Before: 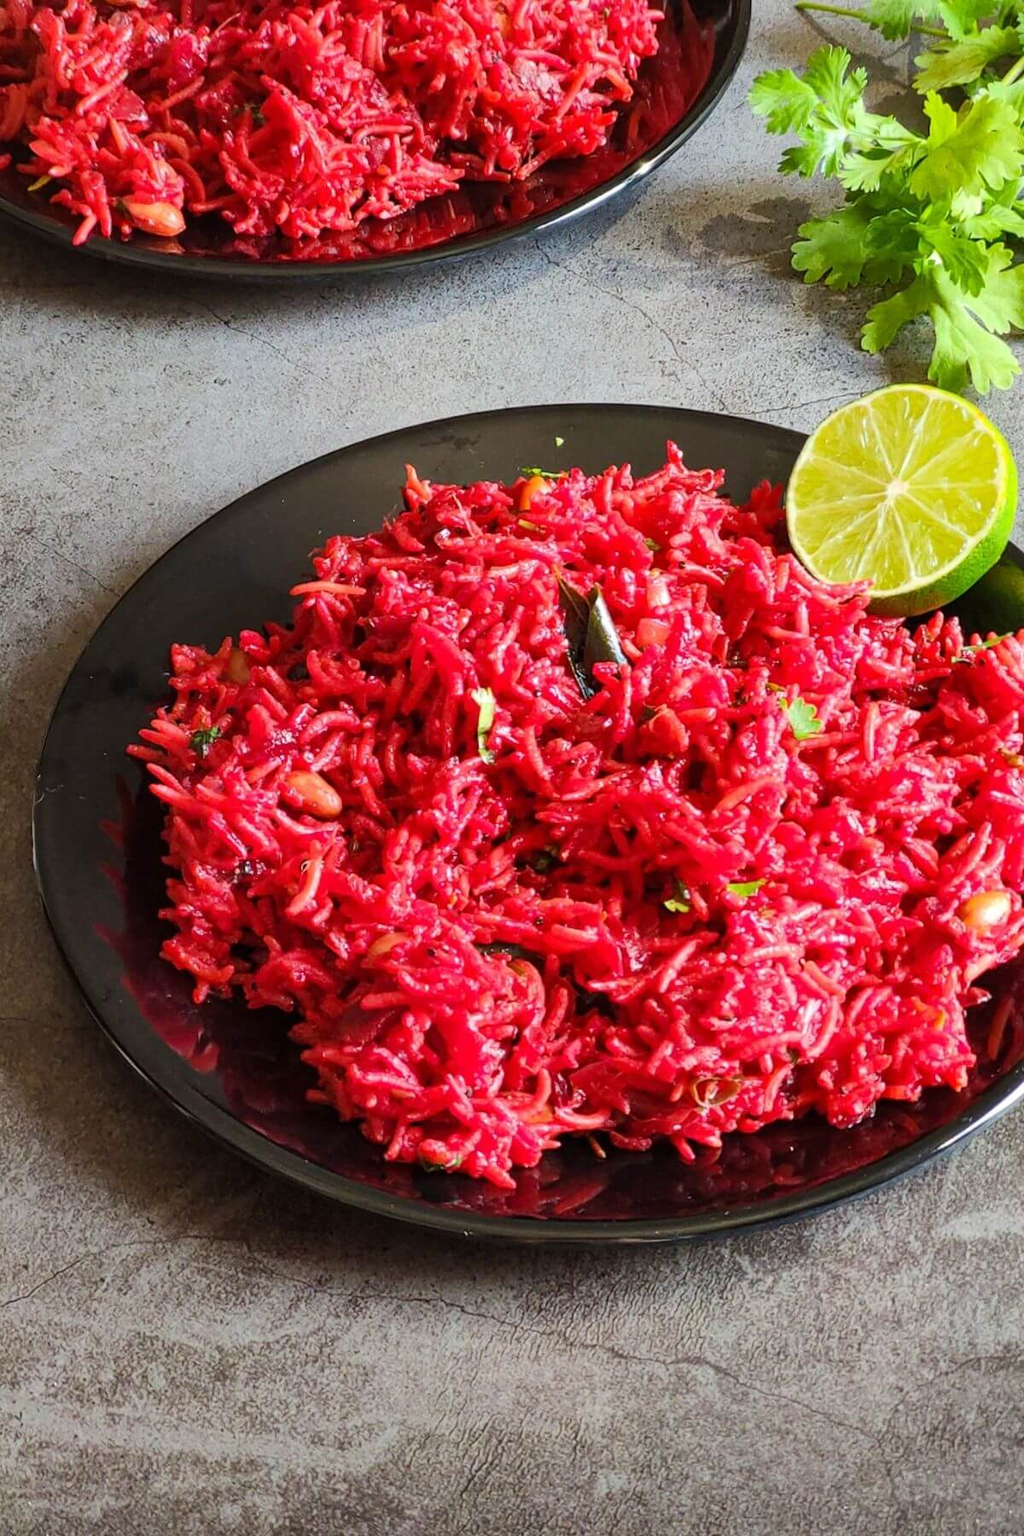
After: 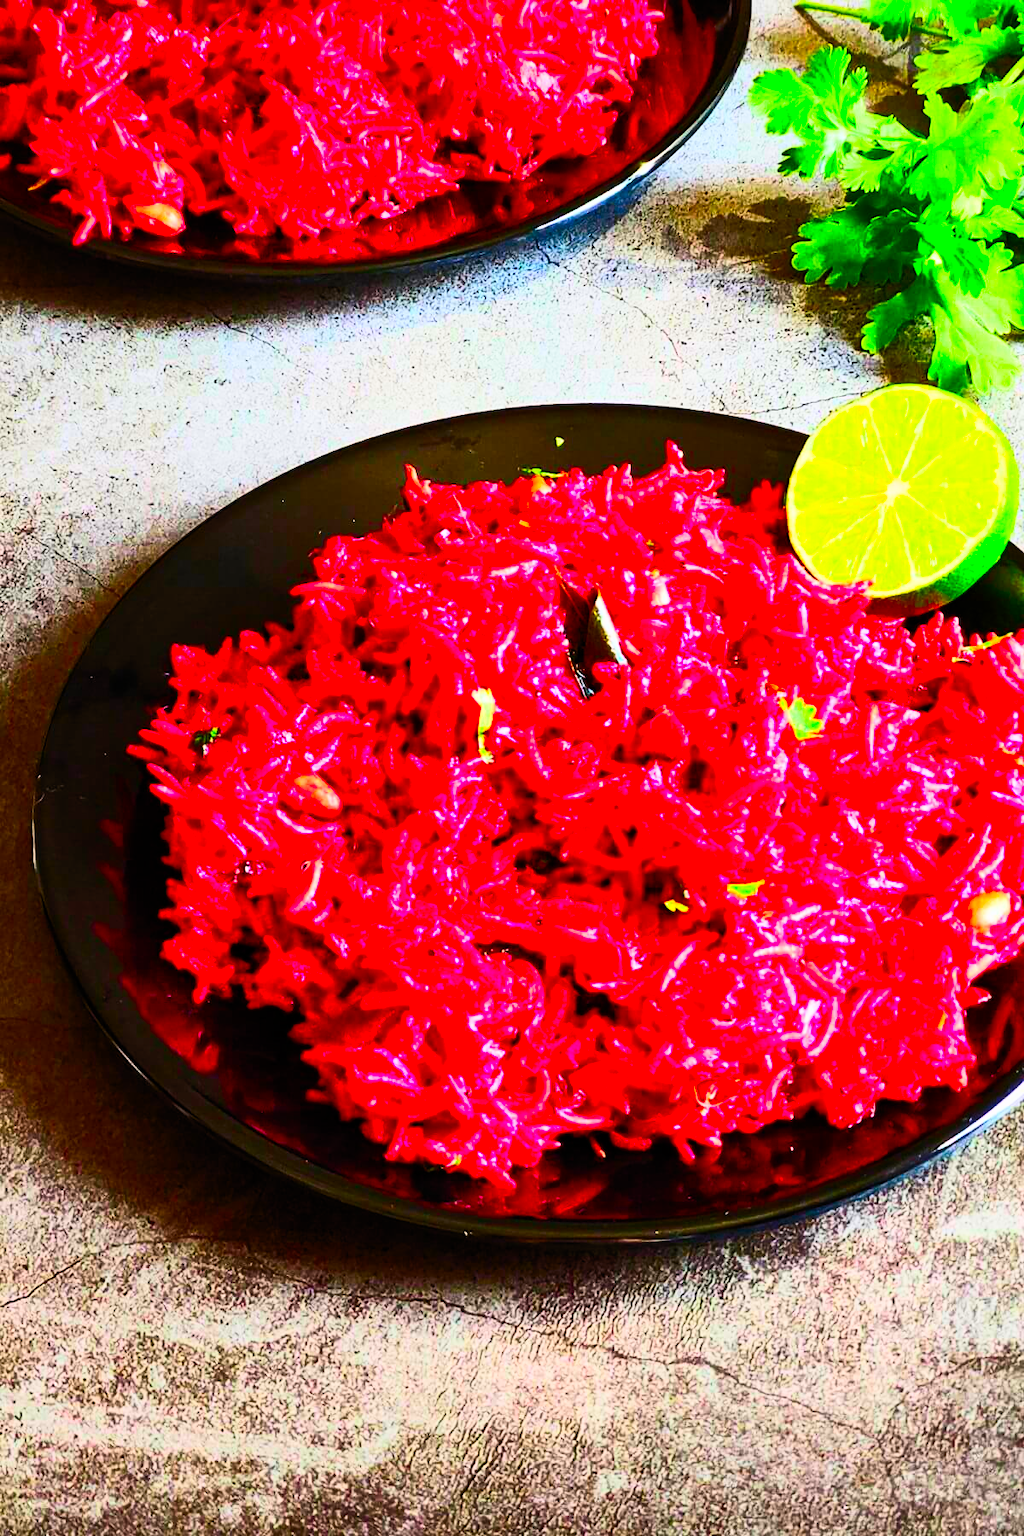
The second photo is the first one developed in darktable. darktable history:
filmic rgb: middle gray luminance 21.73%, black relative exposure -14 EV, white relative exposure 2.96 EV, threshold 6 EV, target black luminance 0%, hardness 8.81, latitude 59.69%, contrast 1.208, highlights saturation mix 5%, shadows ↔ highlights balance 41.6%, add noise in highlights 0, color science v3 (2019), use custom middle-gray values true, iterations of high-quality reconstruction 0, contrast in highlights soft, enable highlight reconstruction true
color correction: saturation 3
contrast brightness saturation: contrast 0.62, brightness 0.34, saturation 0.14
